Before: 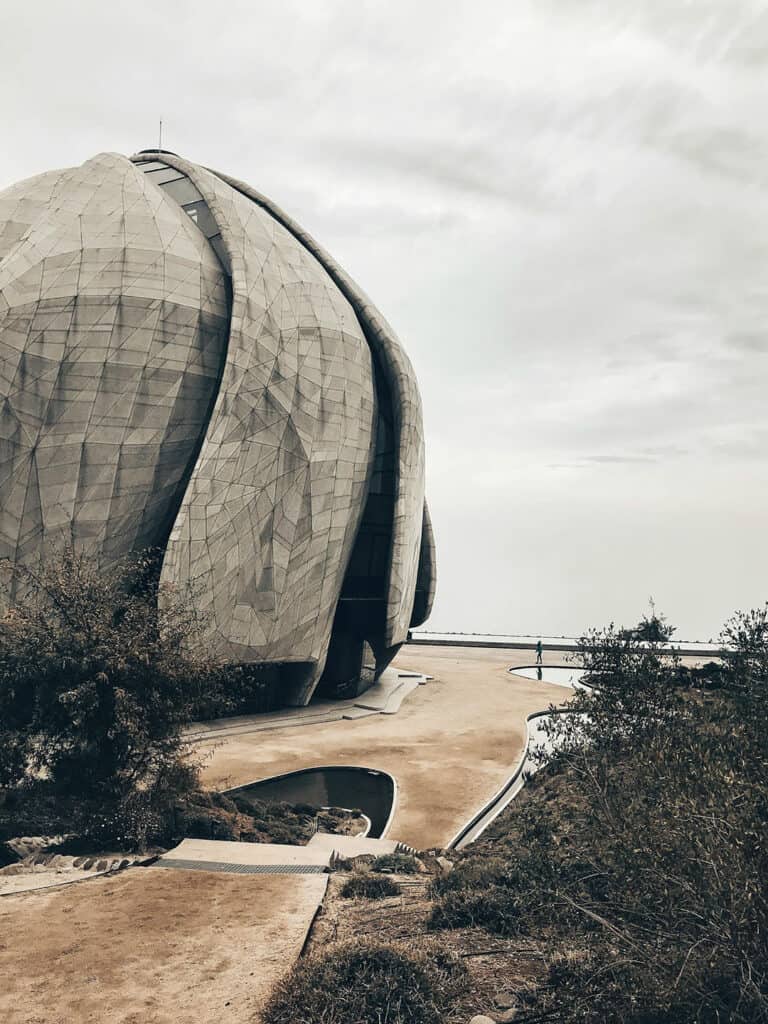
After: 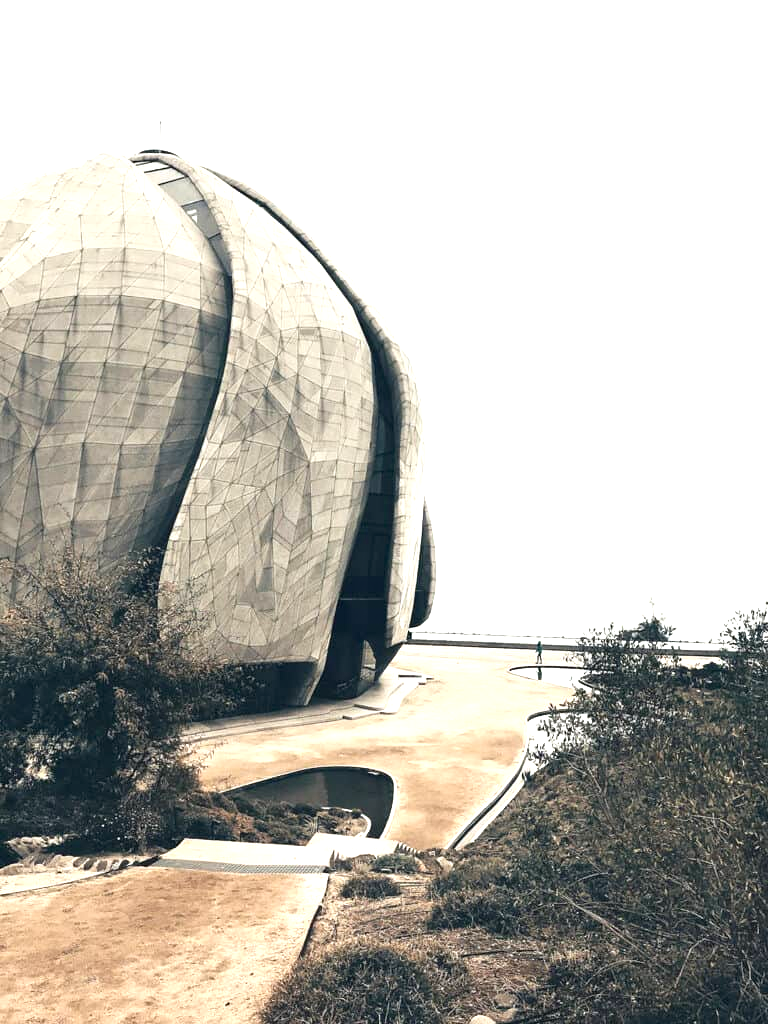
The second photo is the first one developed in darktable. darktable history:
exposure: black level correction 0.001, exposure 1 EV, compensate highlight preservation false
rotate and perspective: automatic cropping off
contrast equalizer: octaves 7, y [[0.6 ×6], [0.55 ×6], [0 ×6], [0 ×6], [0 ×6]], mix -0.3
